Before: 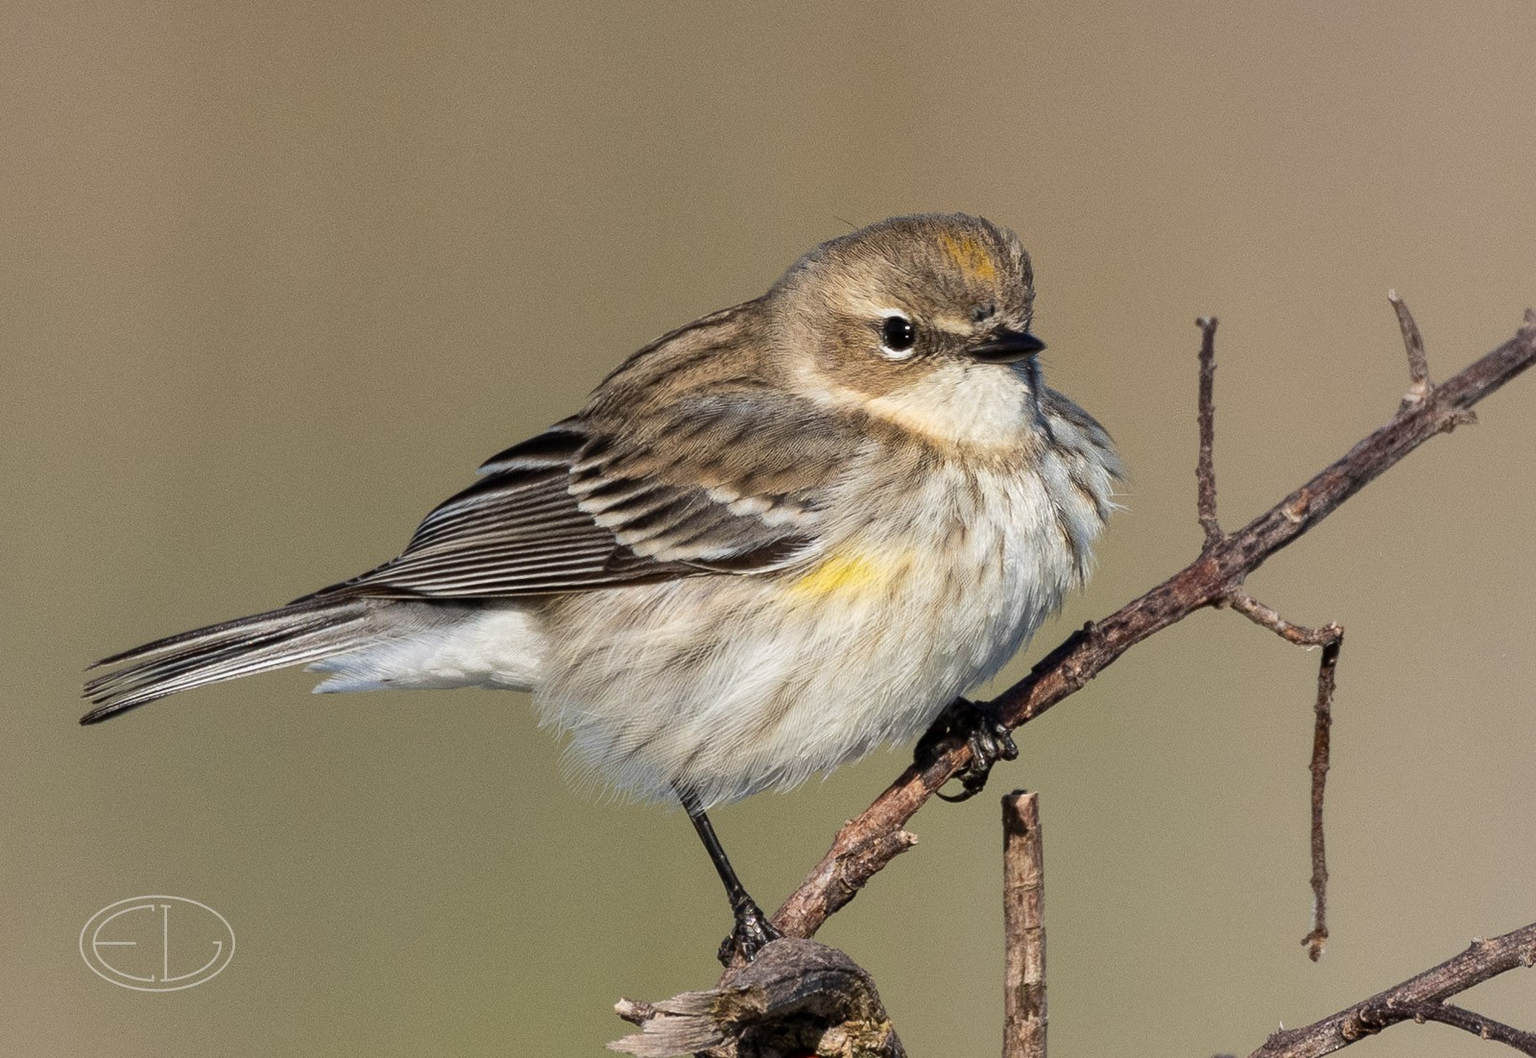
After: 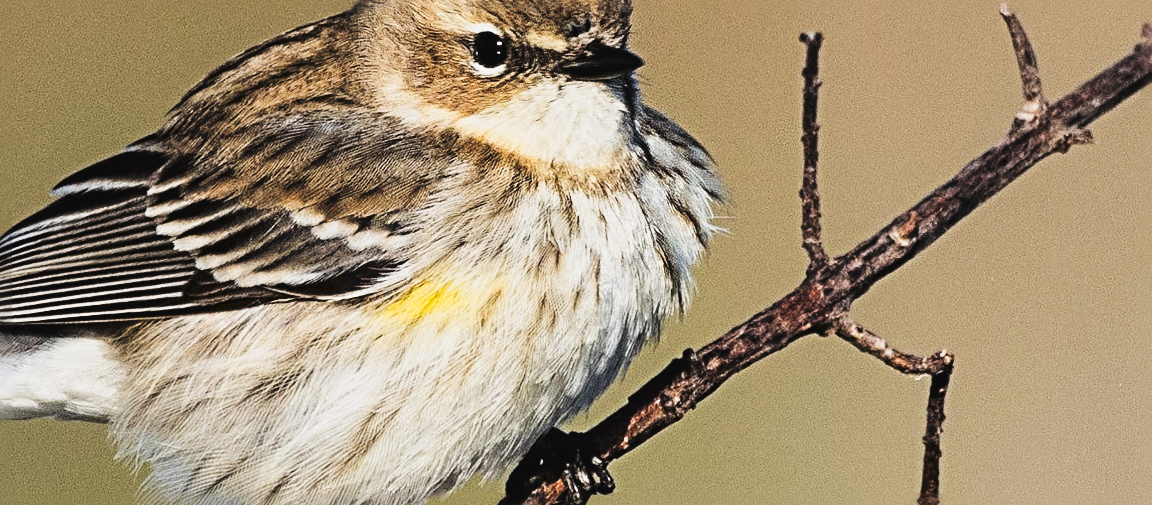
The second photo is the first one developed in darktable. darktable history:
shadows and highlights: shadows 37.27, highlights -28.18, soften with gaussian
sharpen: radius 4.883
crop and rotate: left 27.938%, top 27.046%, bottom 27.046%
tone curve: curves: ch0 [(0, 0) (0.003, 0.06) (0.011, 0.059) (0.025, 0.065) (0.044, 0.076) (0.069, 0.088) (0.1, 0.102) (0.136, 0.116) (0.177, 0.137) (0.224, 0.169) (0.277, 0.214) (0.335, 0.271) (0.399, 0.356) (0.468, 0.459) (0.543, 0.579) (0.623, 0.705) (0.709, 0.823) (0.801, 0.918) (0.898, 0.963) (1, 1)], preserve colors none
filmic rgb: black relative exposure -5 EV, hardness 2.88, contrast 1.1, highlights saturation mix -20%
